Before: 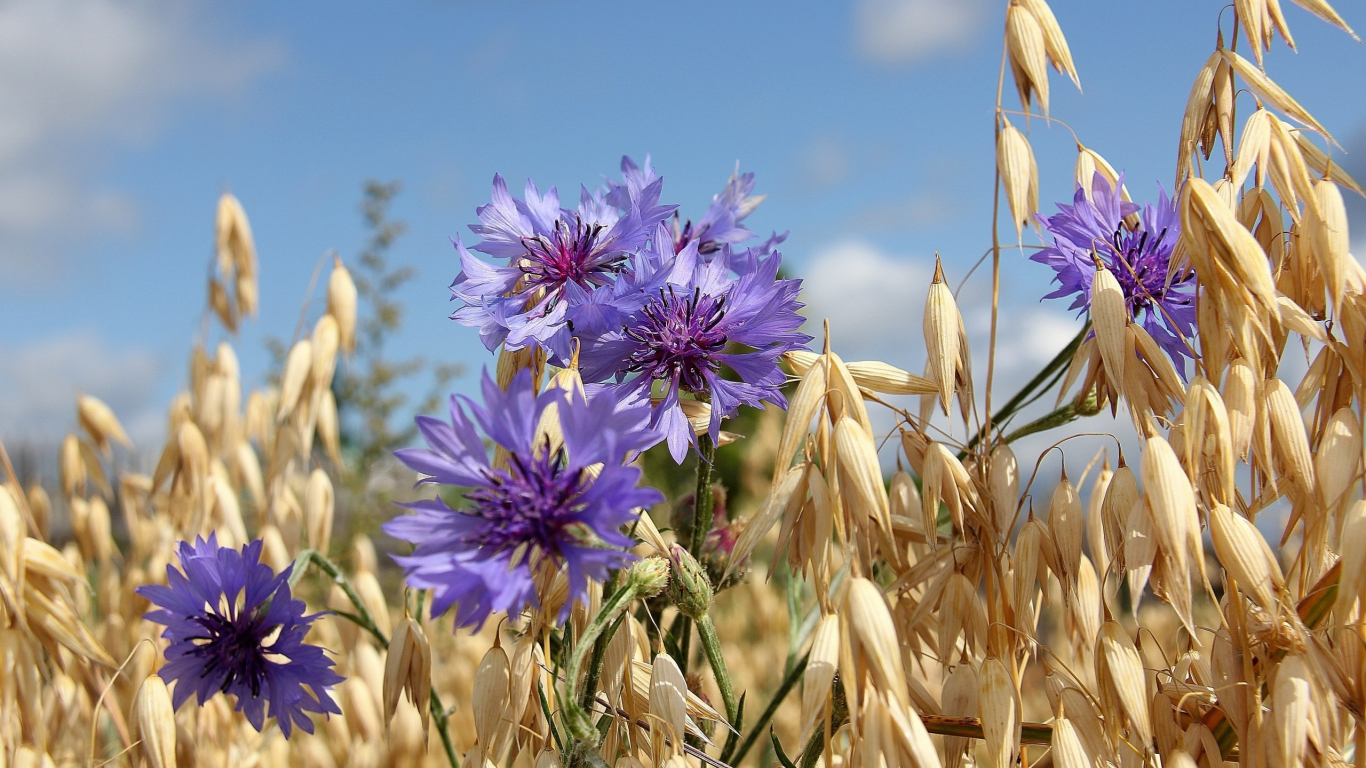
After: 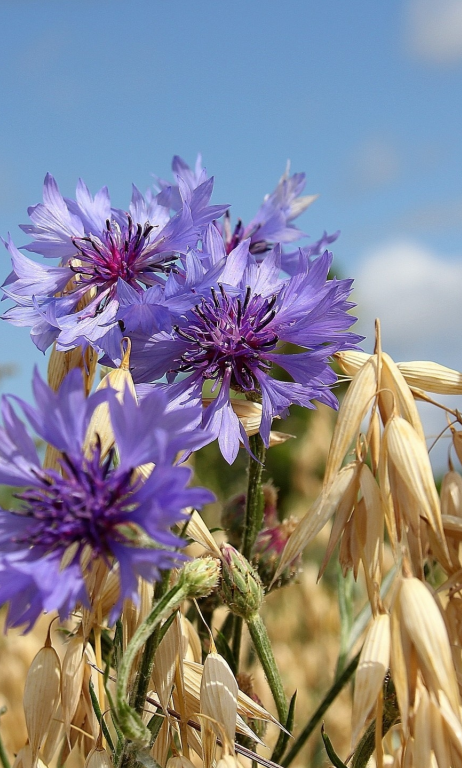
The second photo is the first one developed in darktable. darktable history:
crop: left 32.941%, right 33.231%
